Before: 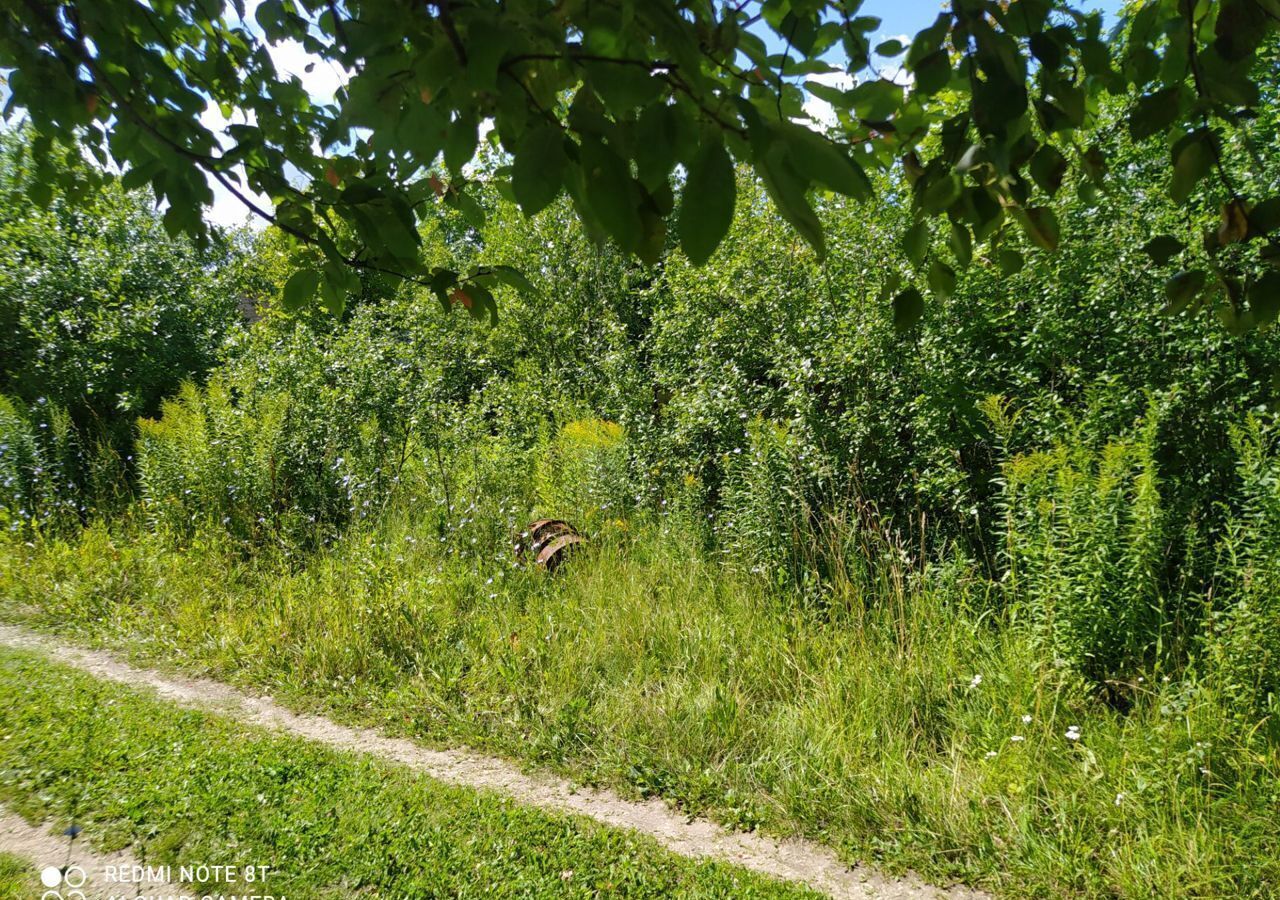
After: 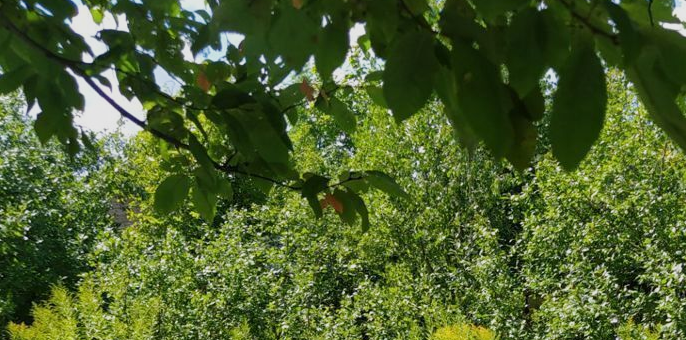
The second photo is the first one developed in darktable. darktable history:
sigmoid: contrast 1.22, skew 0.65
crop: left 10.121%, top 10.631%, right 36.218%, bottom 51.526%
